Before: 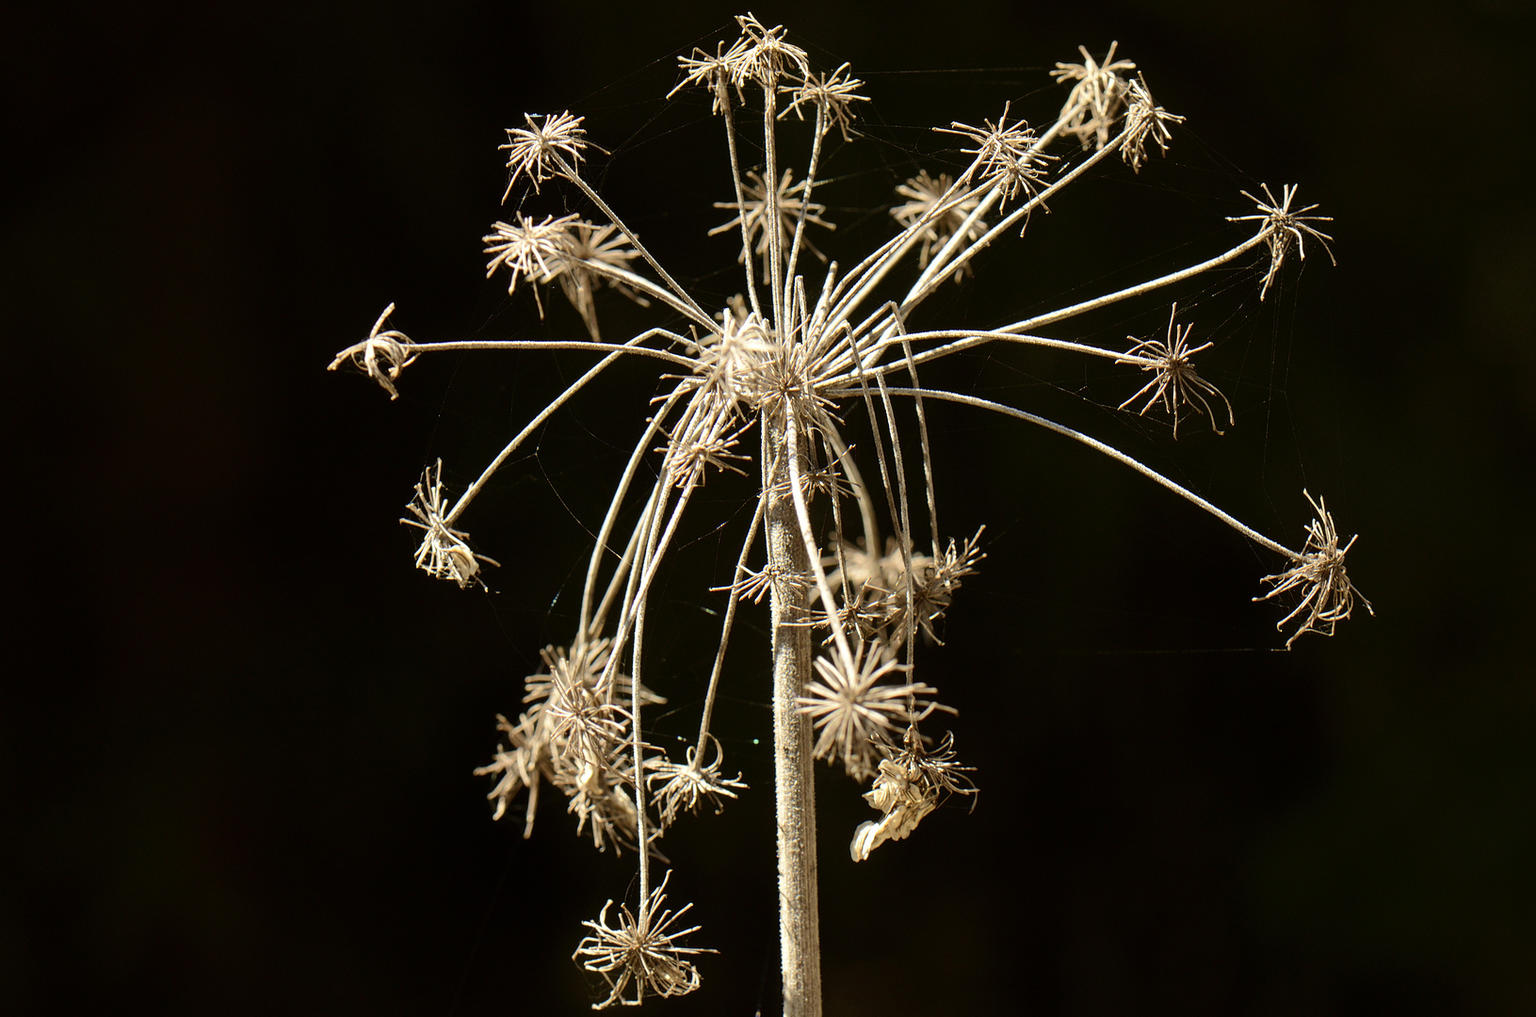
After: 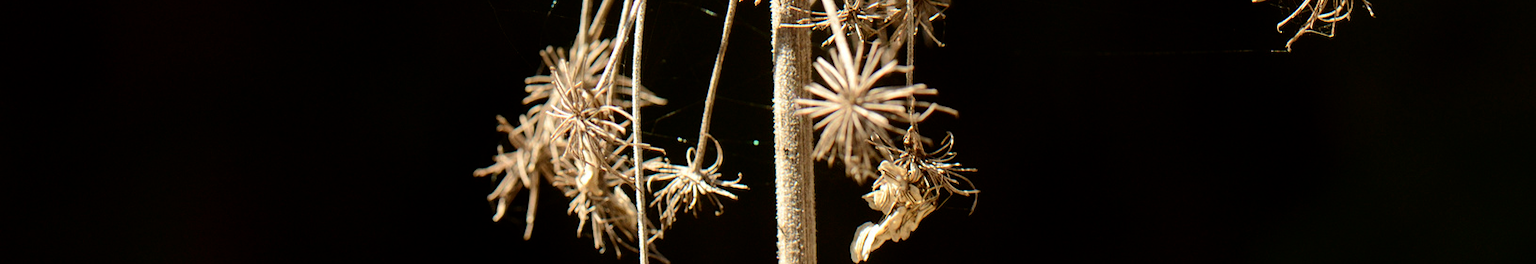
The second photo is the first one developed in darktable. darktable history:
crop and rotate: top 58.961%, bottom 15.017%
